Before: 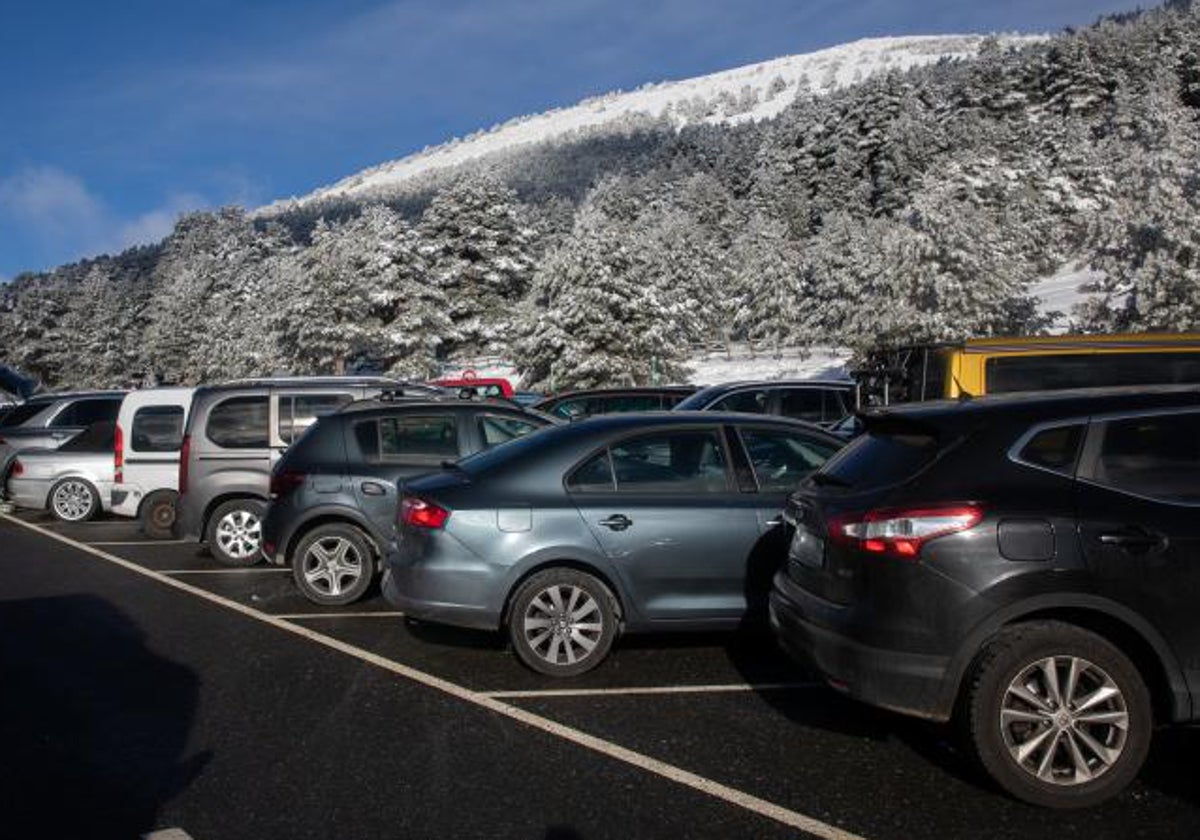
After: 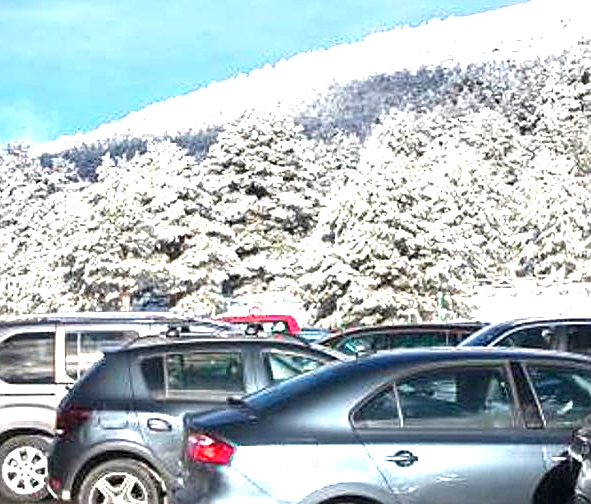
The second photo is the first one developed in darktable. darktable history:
crop: left 17.835%, top 7.675%, right 32.881%, bottom 32.213%
exposure: exposure 2.25 EV, compensate highlight preservation false
sharpen: on, module defaults
